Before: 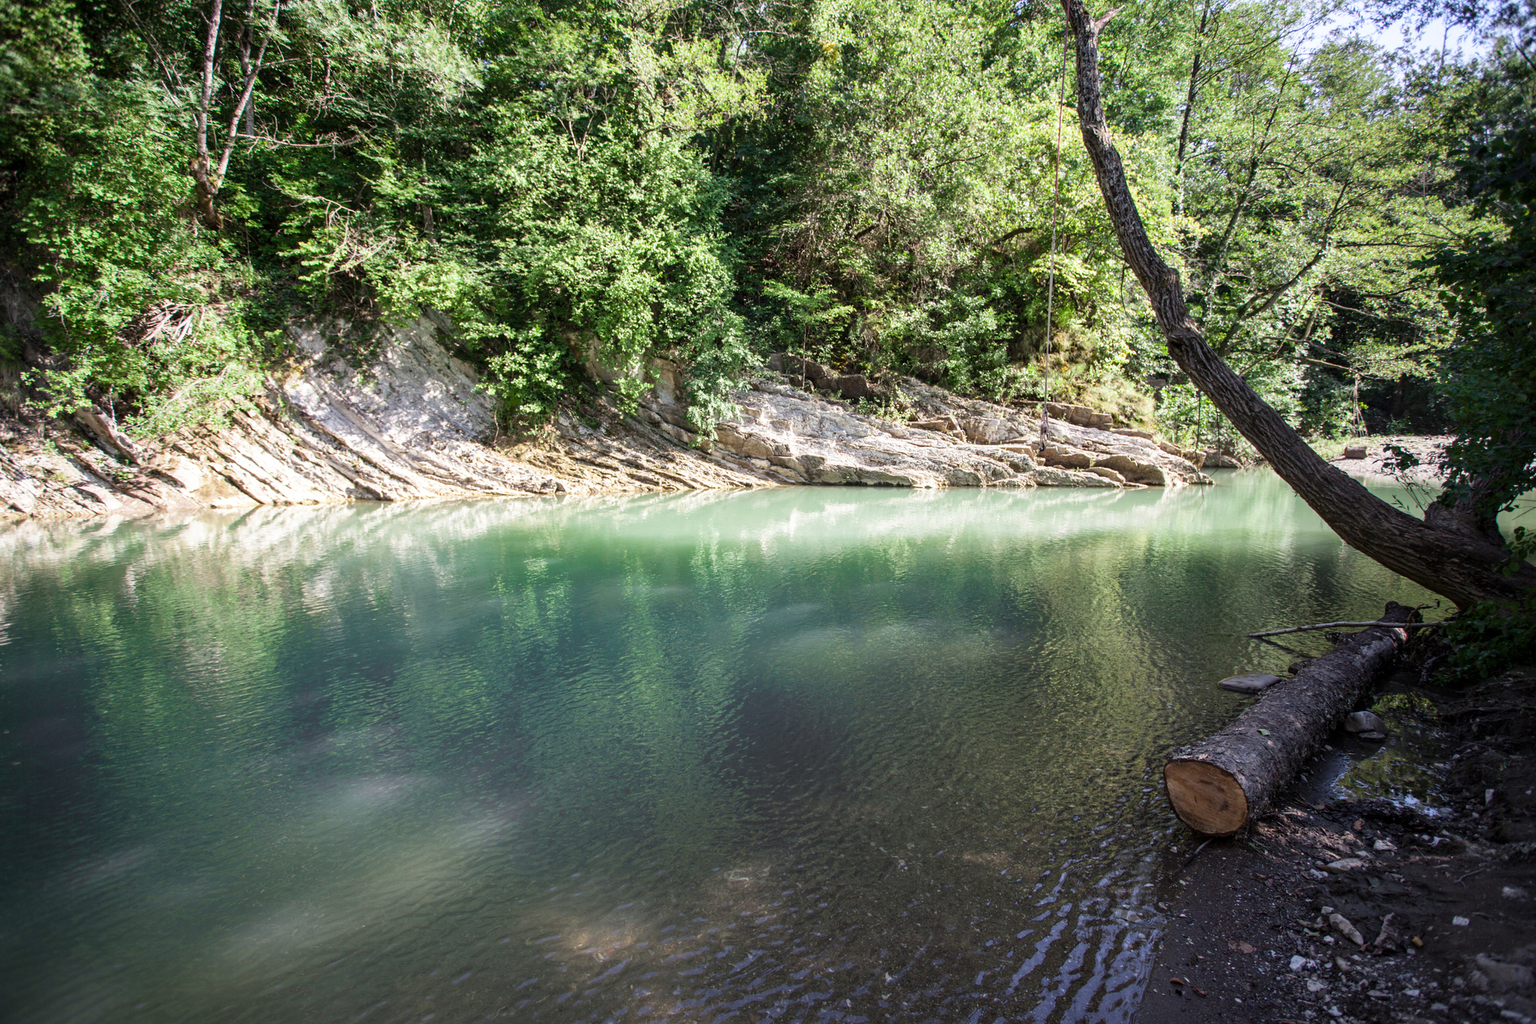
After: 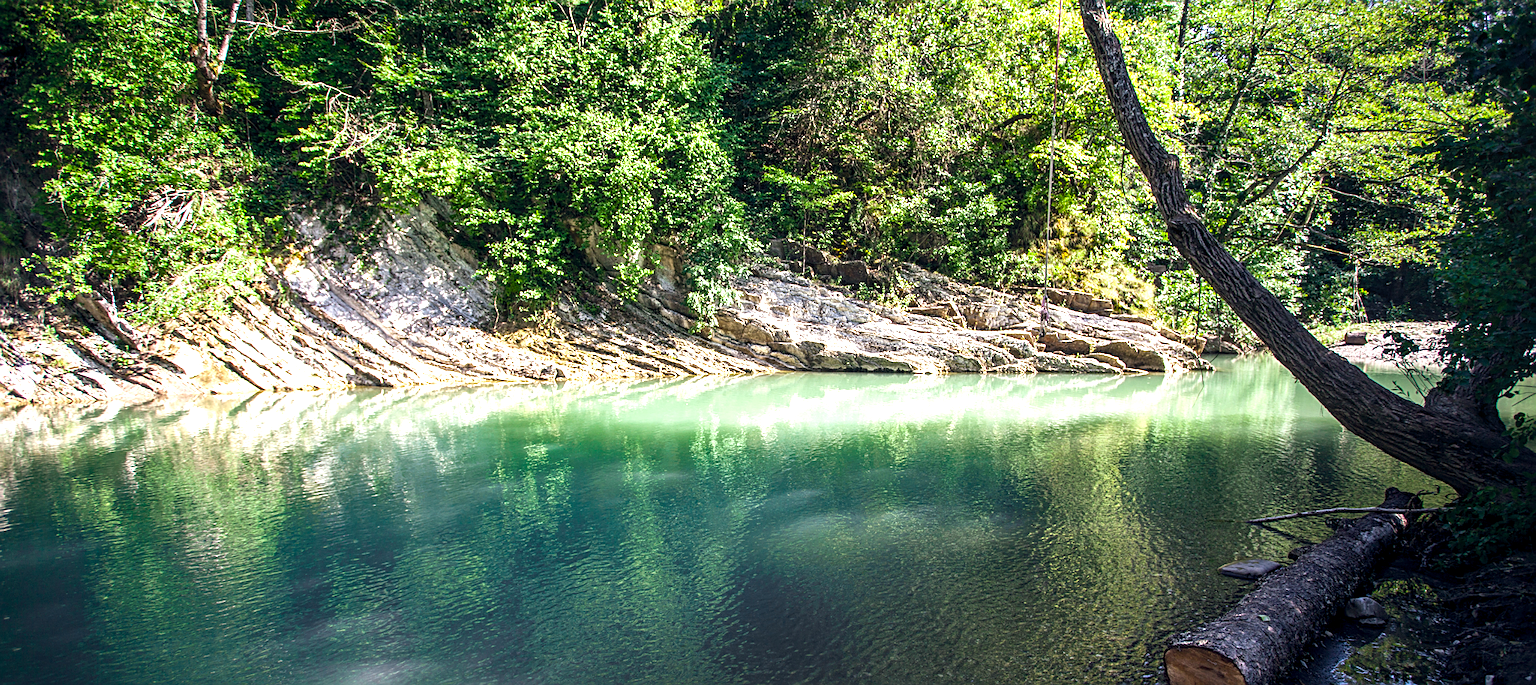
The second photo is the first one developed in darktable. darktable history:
local contrast: on, module defaults
crop: top 11.182%, bottom 21.803%
exposure: compensate exposure bias true, compensate highlight preservation false
tone equalizer: on, module defaults
sharpen: on, module defaults
color balance rgb: shadows lift › chroma 2.032%, shadows lift › hue 221.53°, global offset › chroma 0.069%, global offset › hue 253.44°, perceptual saturation grading › global saturation 31.307%, perceptual brilliance grading › global brilliance 15.01%, perceptual brilliance grading › shadows -34.963%, global vibrance 22.47%
